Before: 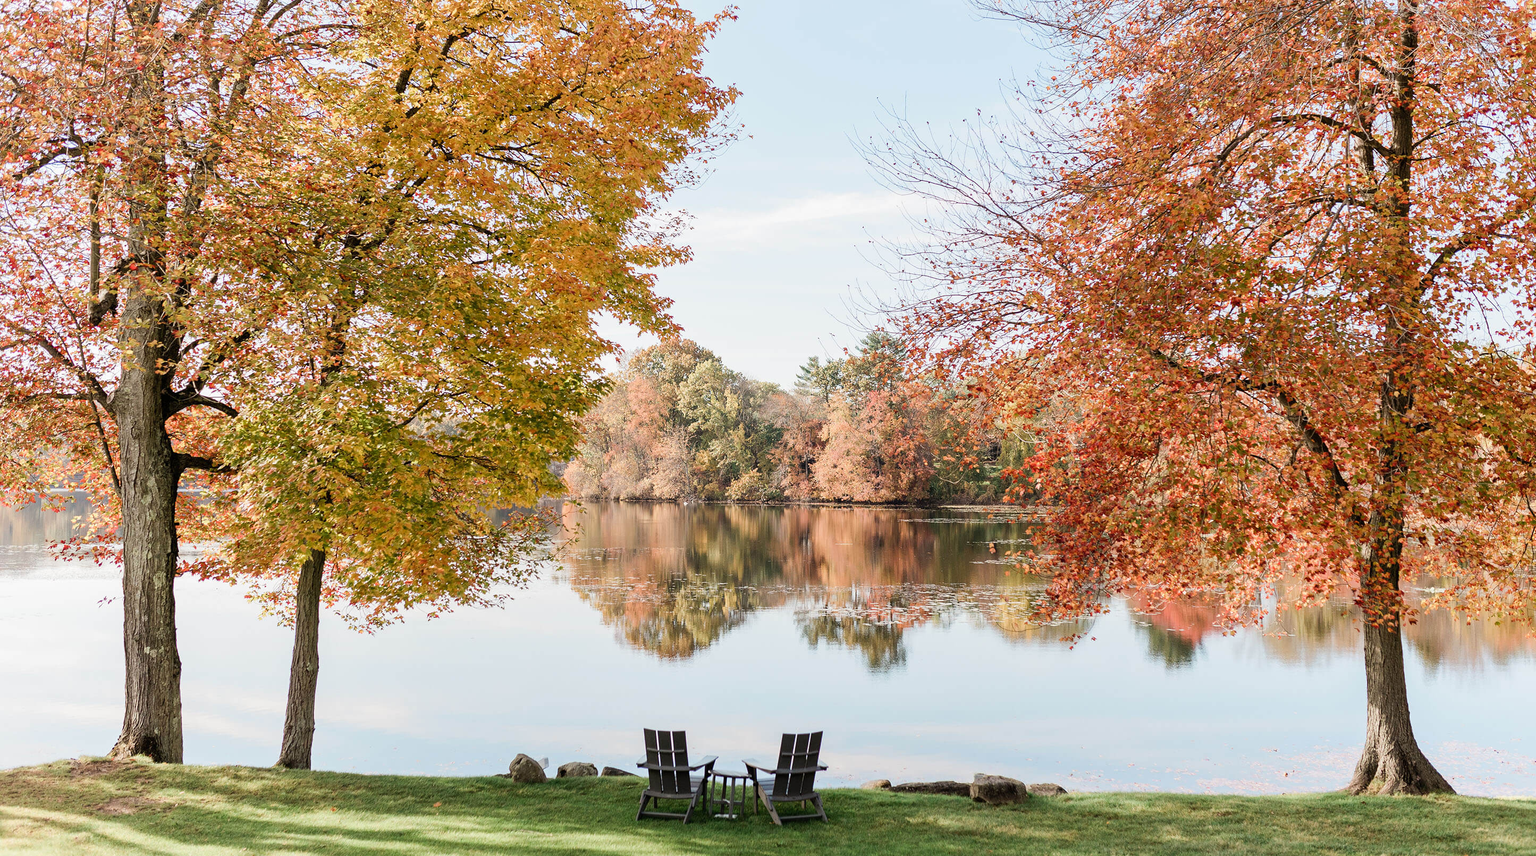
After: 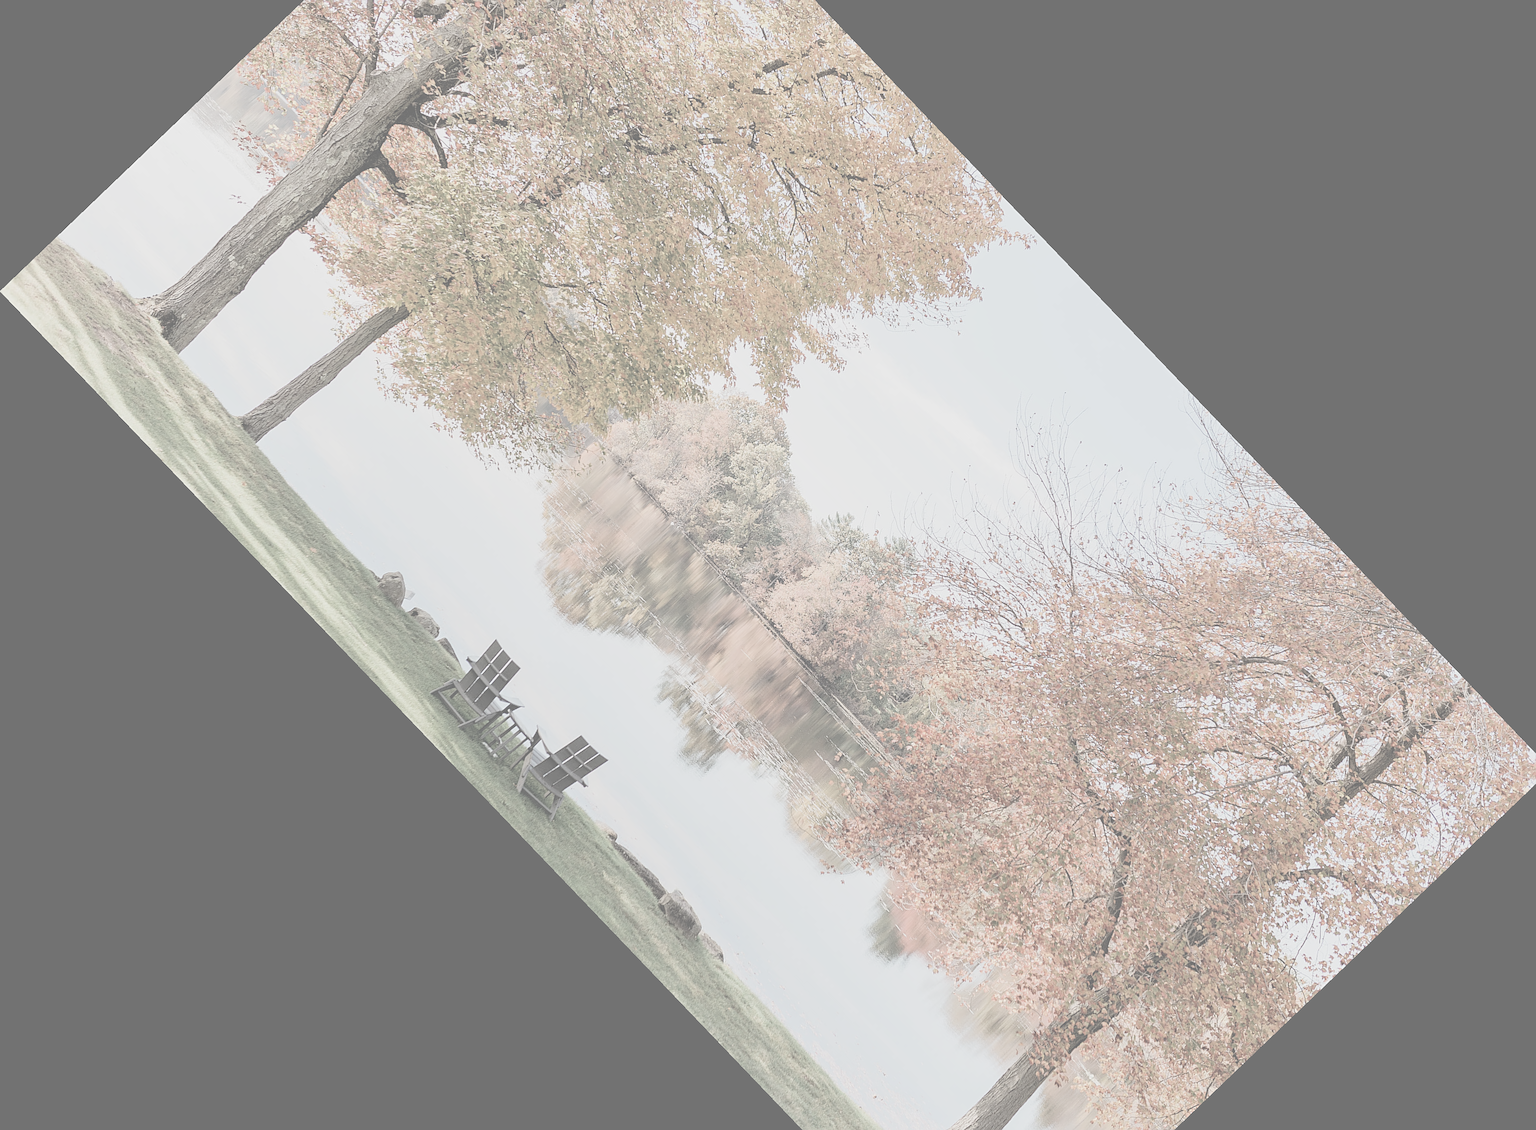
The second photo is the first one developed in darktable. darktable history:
contrast brightness saturation: contrast -0.32, brightness 0.75, saturation -0.78
tone equalizer: on, module defaults
sharpen: radius 1.967
crop and rotate: angle -46.26°, top 16.234%, right 0.912%, bottom 11.704%
